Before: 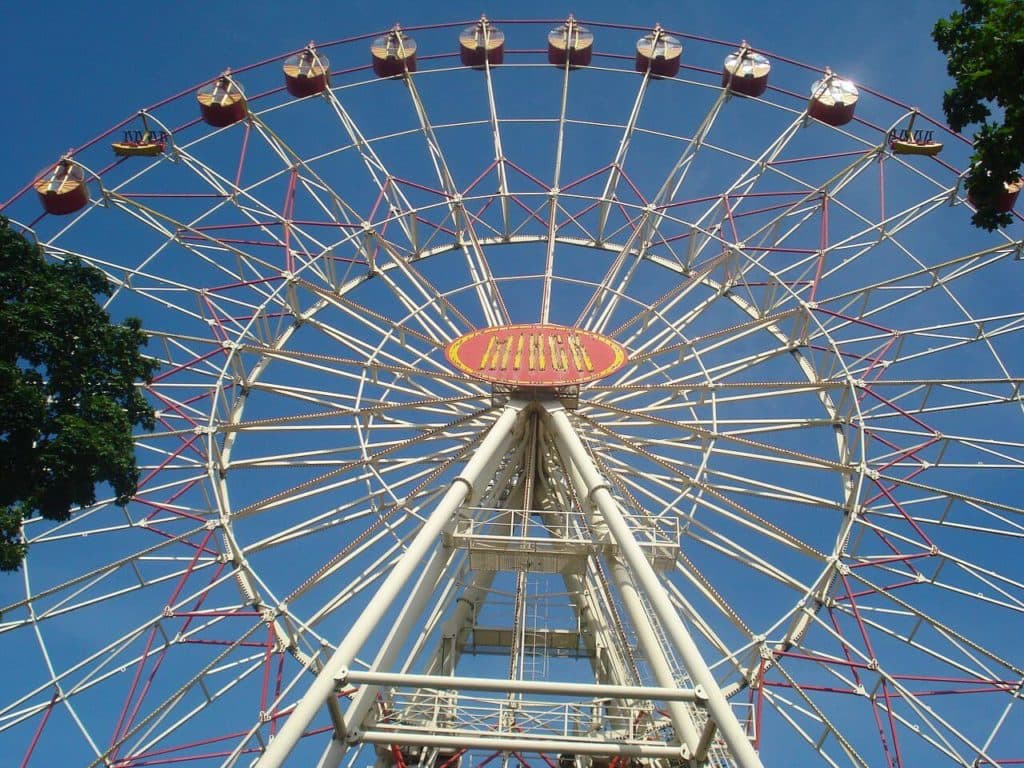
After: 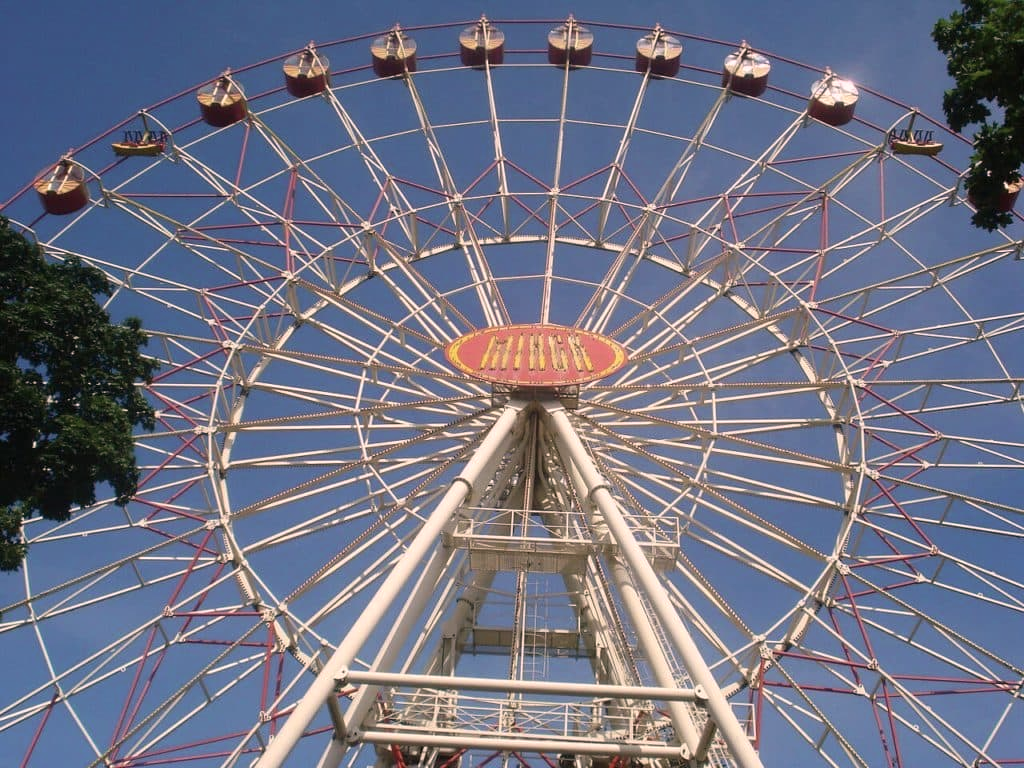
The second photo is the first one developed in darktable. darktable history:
color correction: highlights a* 12.49, highlights b* 5.36
color zones: curves: ch0 [(0, 0.5) (0.143, 0.5) (0.286, 0.5) (0.429, 0.504) (0.571, 0.5) (0.714, 0.509) (0.857, 0.5) (1, 0.5)]; ch1 [(0, 0.425) (0.143, 0.425) (0.286, 0.375) (0.429, 0.405) (0.571, 0.5) (0.714, 0.47) (0.857, 0.425) (1, 0.435)]; ch2 [(0, 0.5) (0.143, 0.5) (0.286, 0.5) (0.429, 0.517) (0.571, 0.5) (0.714, 0.51) (0.857, 0.5) (1, 0.5)]
